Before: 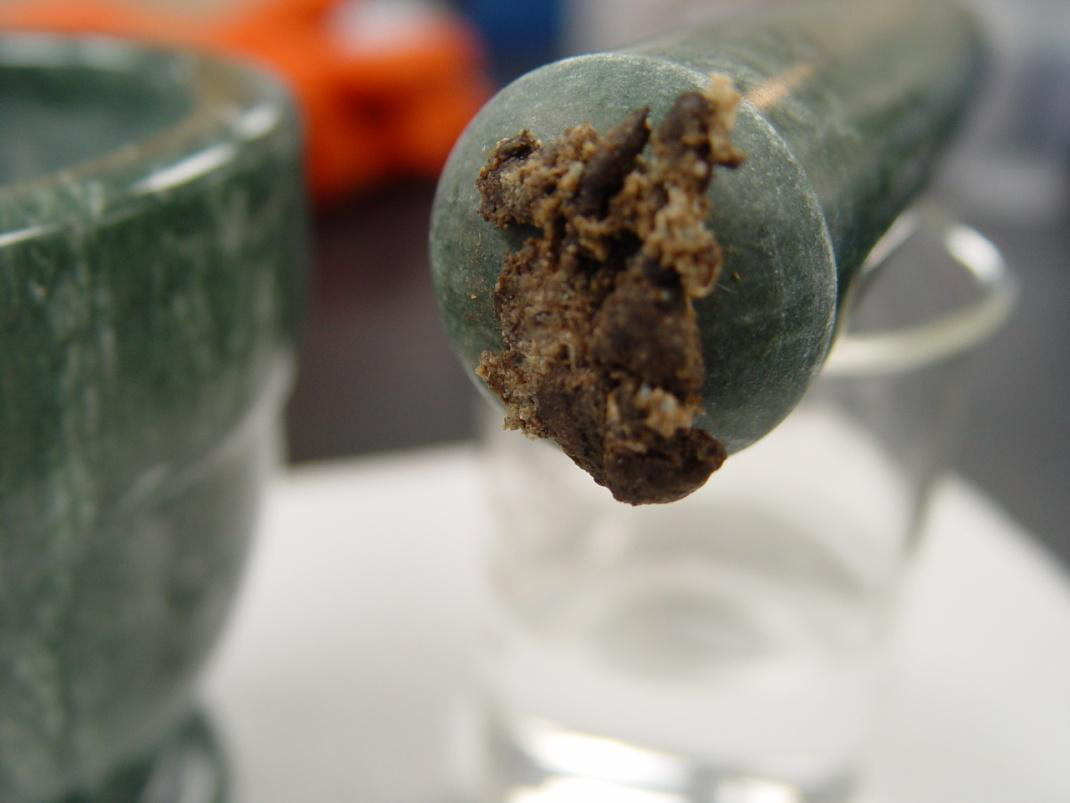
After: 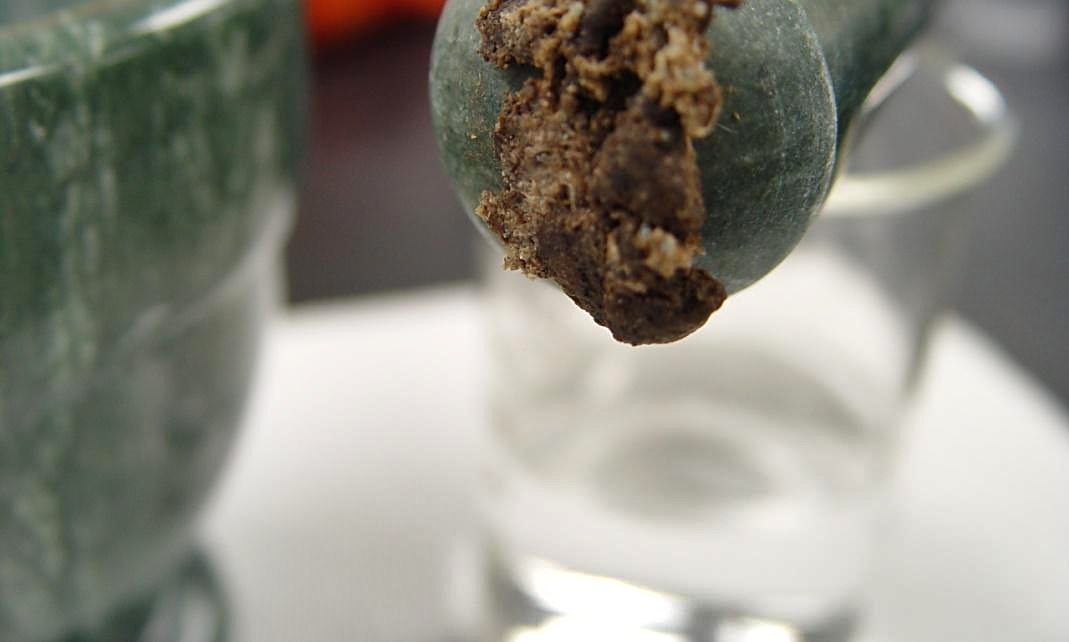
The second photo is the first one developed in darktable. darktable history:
sharpen: on, module defaults
crop and rotate: top 19.998%
exposure: exposure 0.217 EV, compensate highlight preservation false
shadows and highlights: shadows 40, highlights -54, highlights color adjustment 46%, low approximation 0.01, soften with gaussian
